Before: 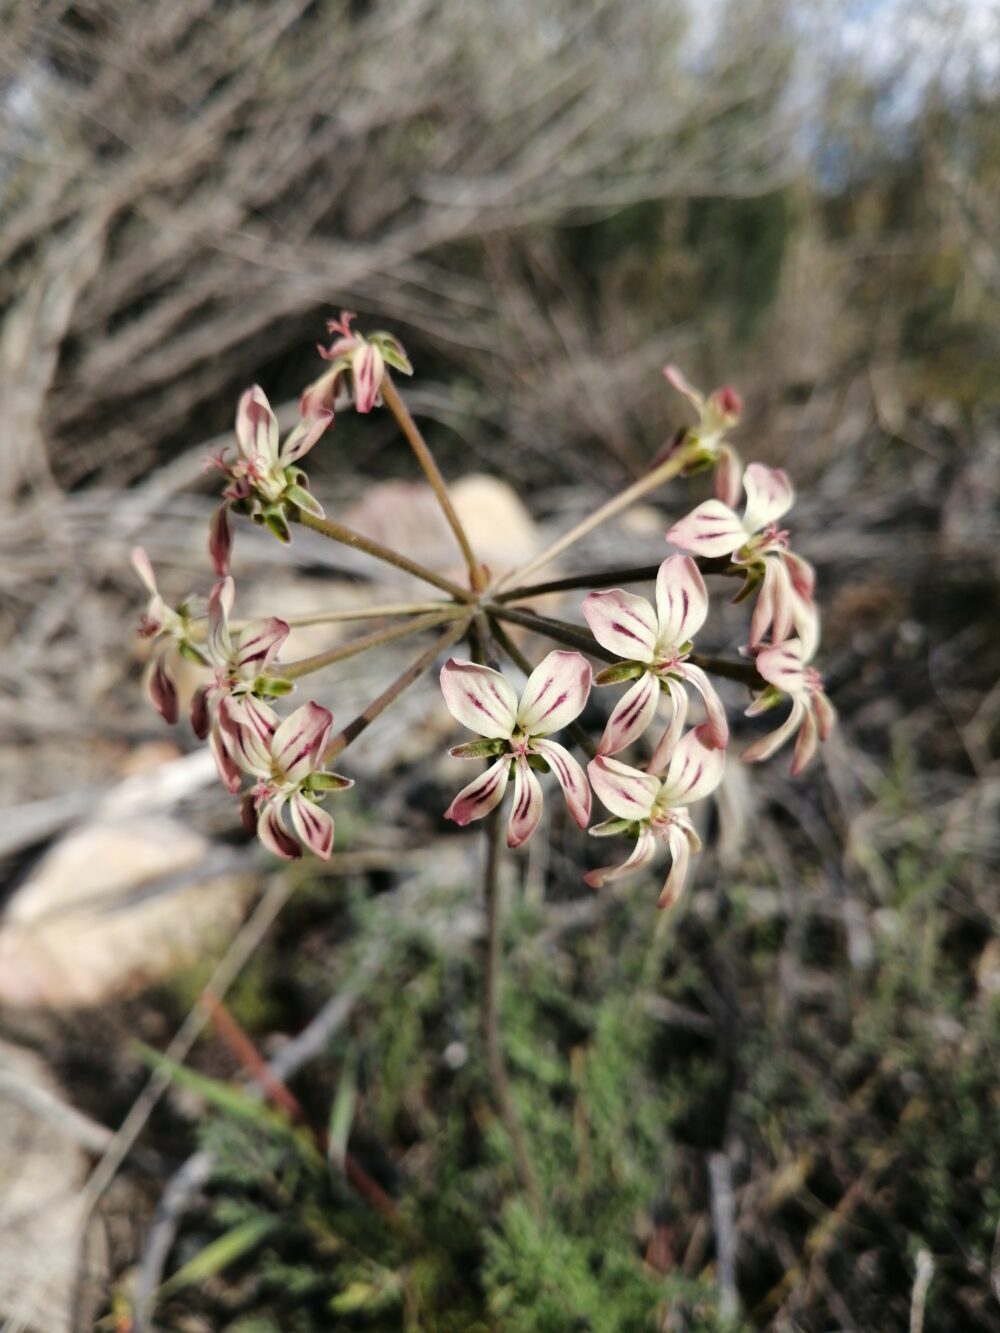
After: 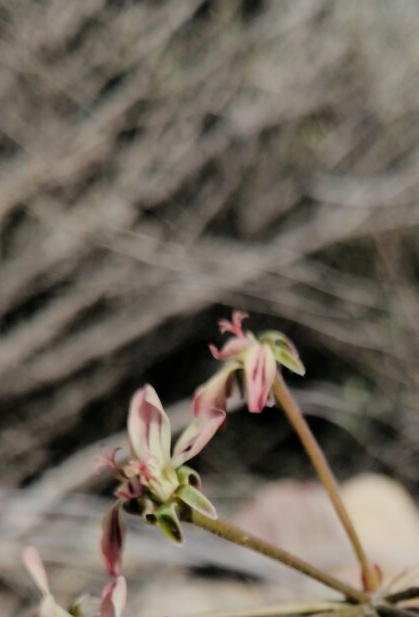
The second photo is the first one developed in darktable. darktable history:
tone equalizer: on, module defaults
crop and rotate: left 10.817%, top 0.062%, right 47.194%, bottom 53.626%
filmic rgb: black relative exposure -7.65 EV, white relative exposure 4.56 EV, hardness 3.61, color science v6 (2022)
